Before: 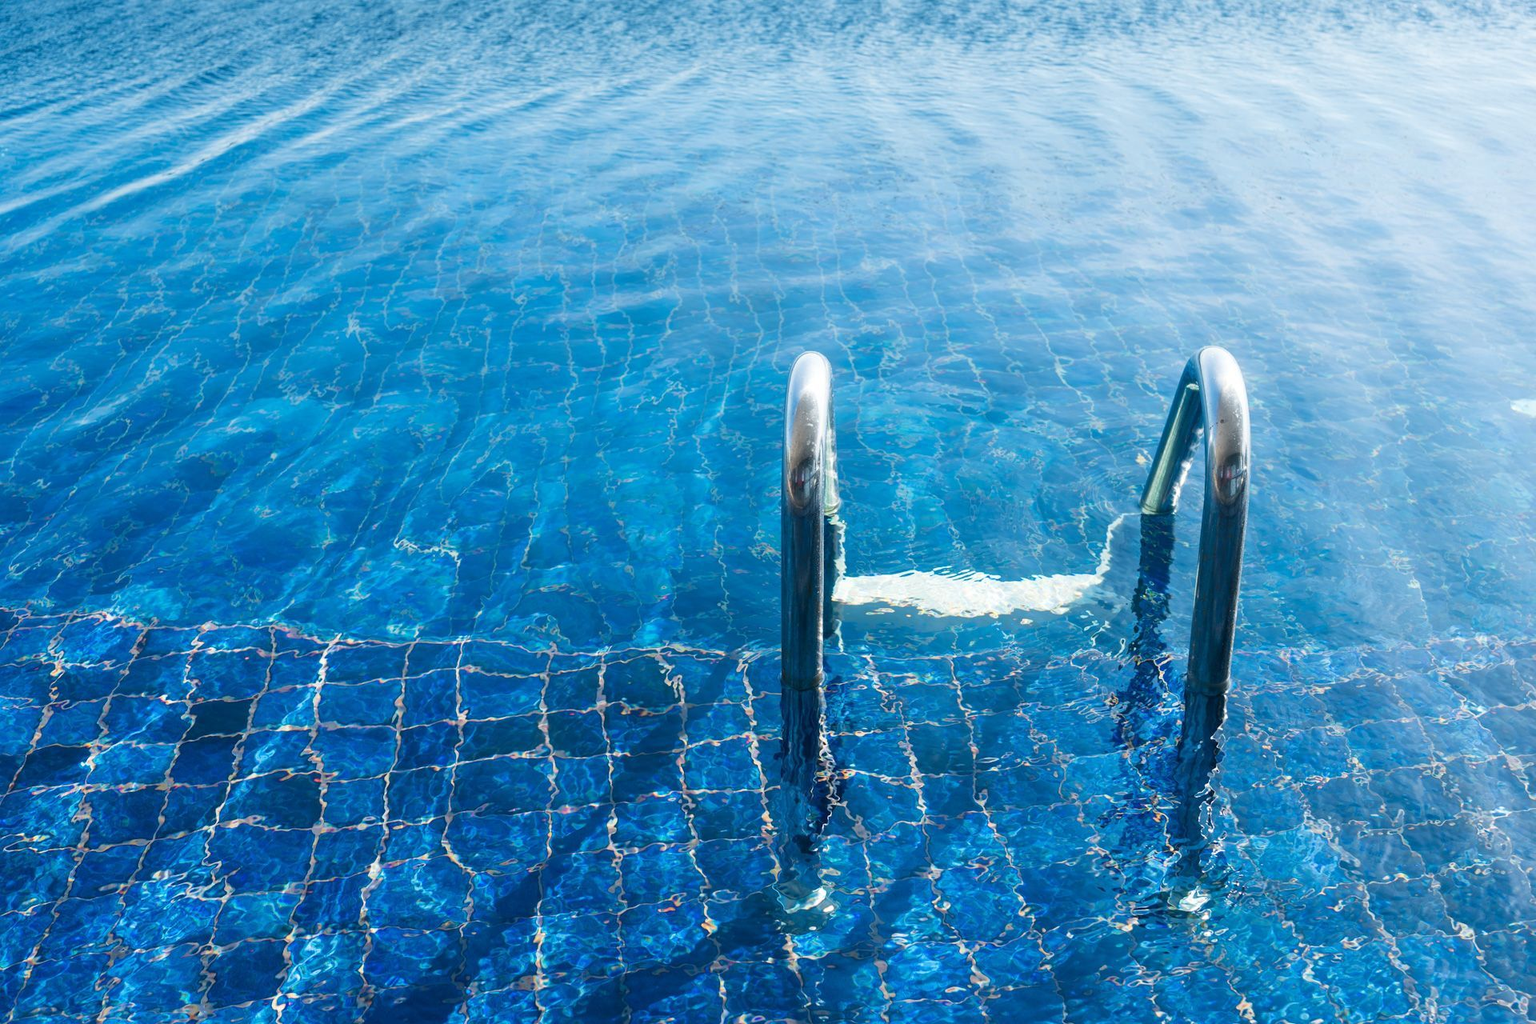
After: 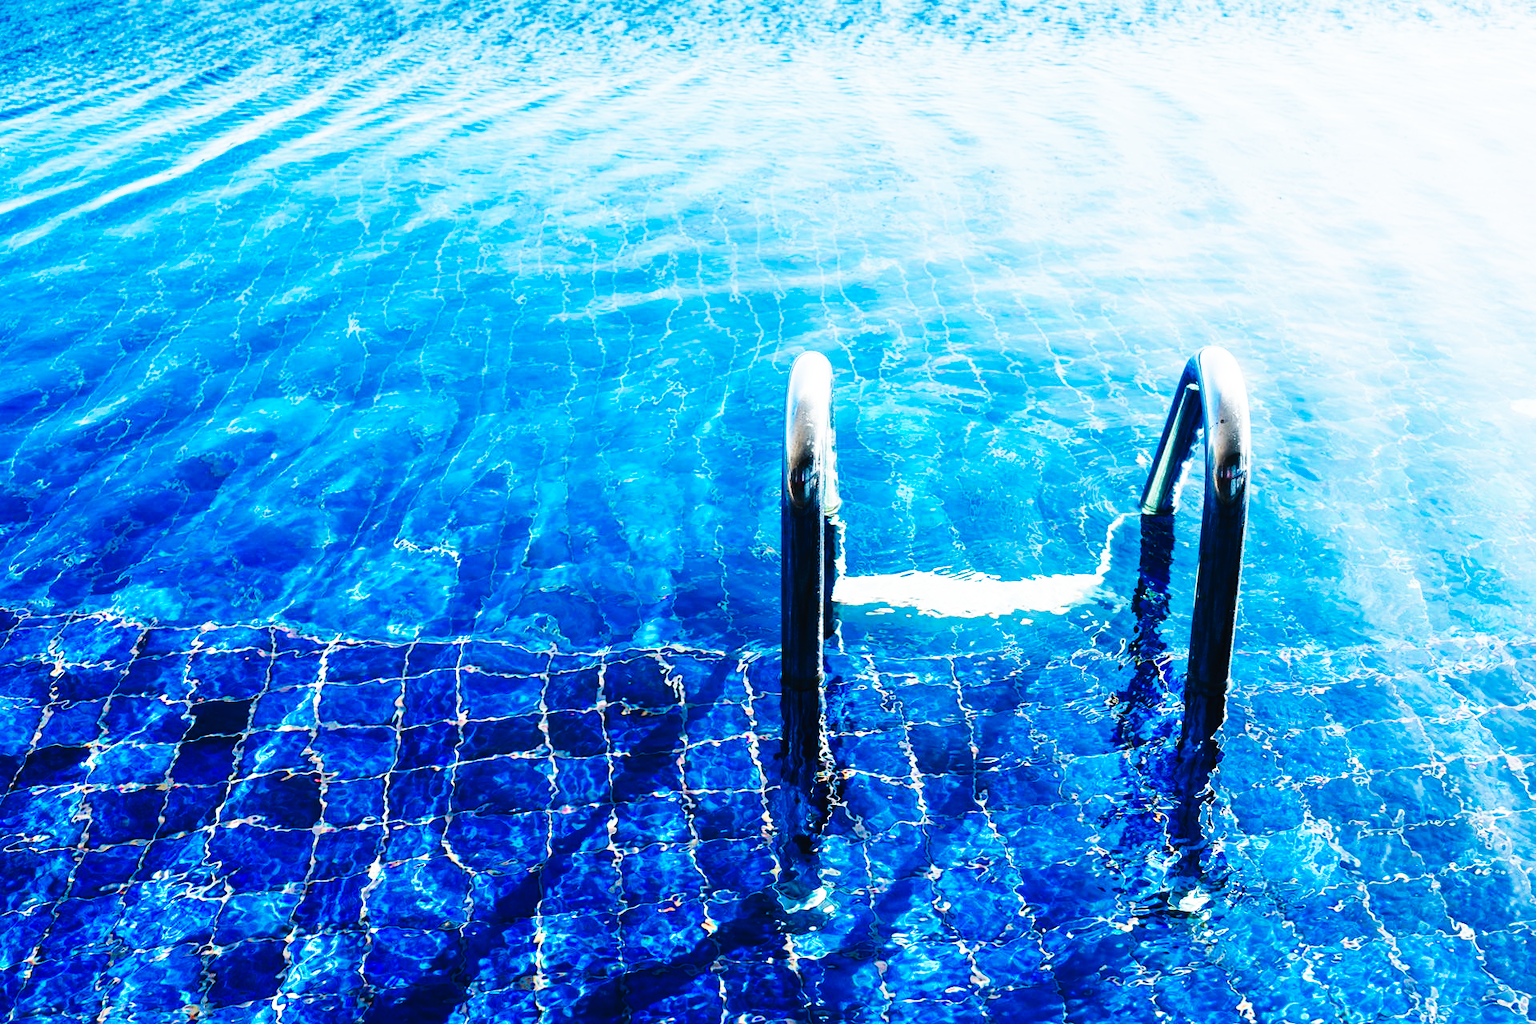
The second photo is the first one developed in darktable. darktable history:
tone curve: curves: ch0 [(0, 0) (0.003, 0.01) (0.011, 0.012) (0.025, 0.012) (0.044, 0.017) (0.069, 0.021) (0.1, 0.025) (0.136, 0.03) (0.177, 0.037) (0.224, 0.052) (0.277, 0.092) (0.335, 0.16) (0.399, 0.3) (0.468, 0.463) (0.543, 0.639) (0.623, 0.796) (0.709, 0.904) (0.801, 0.962) (0.898, 0.988) (1, 1)], preserve colors none
